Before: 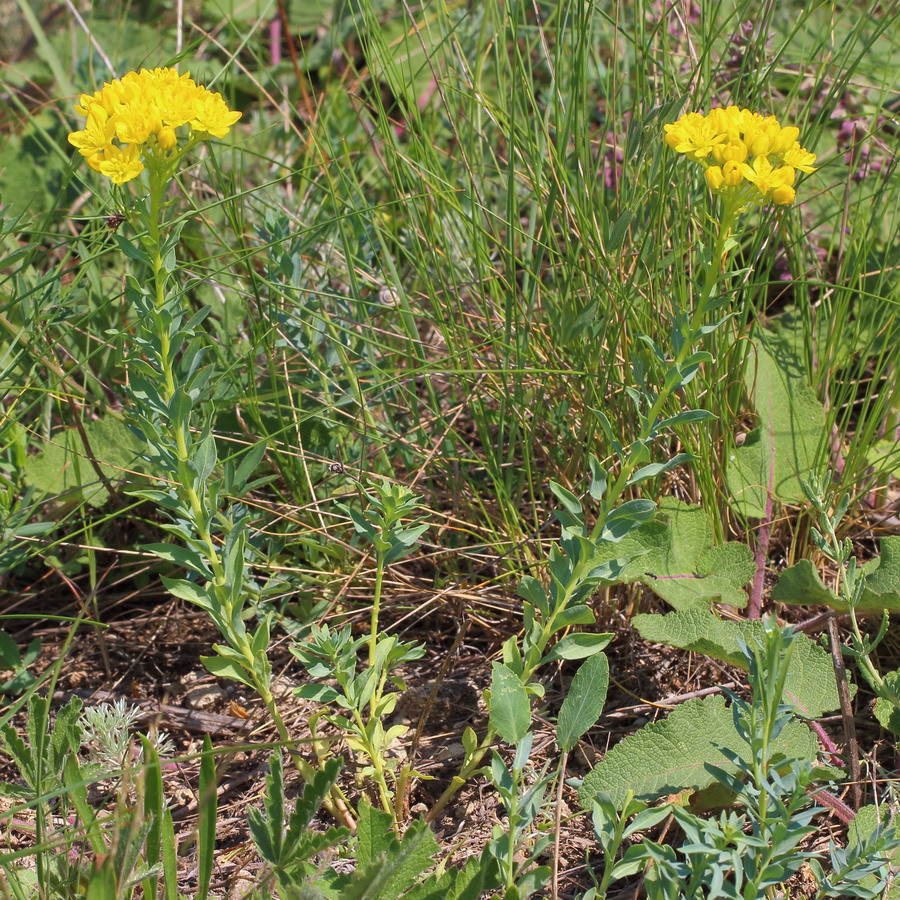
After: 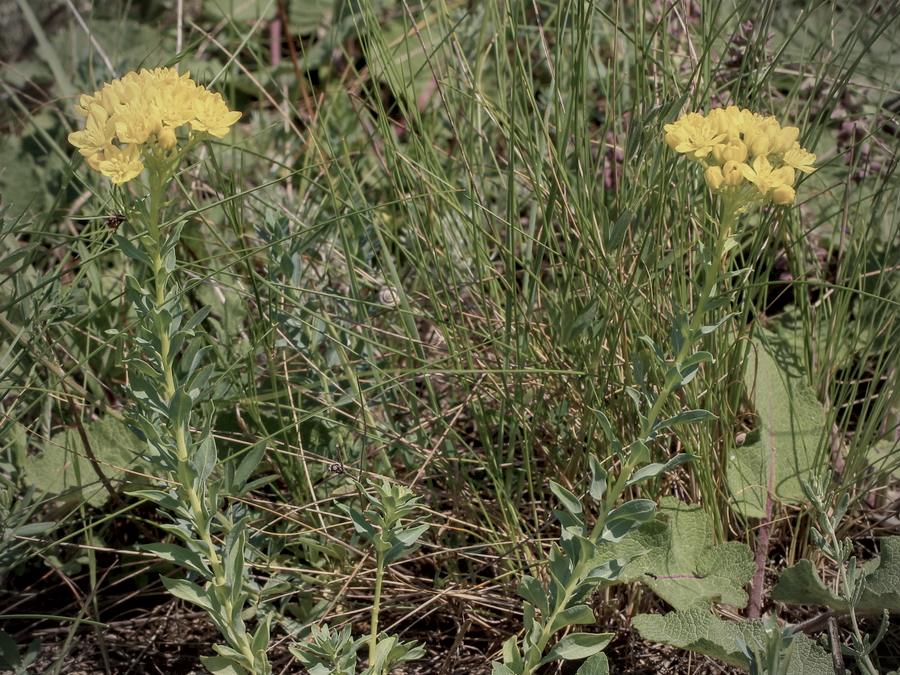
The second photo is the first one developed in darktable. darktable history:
contrast brightness saturation: contrast -0.05, saturation -0.41
local contrast: detail 130%
exposure: black level correction 0.011, exposure -0.478 EV, compensate highlight preservation false
vignetting: on, module defaults
white balance: red 1.045, blue 0.932
shadows and highlights: shadows 62.66, white point adjustment 0.37, highlights -34.44, compress 83.82%
crop: bottom 24.967%
